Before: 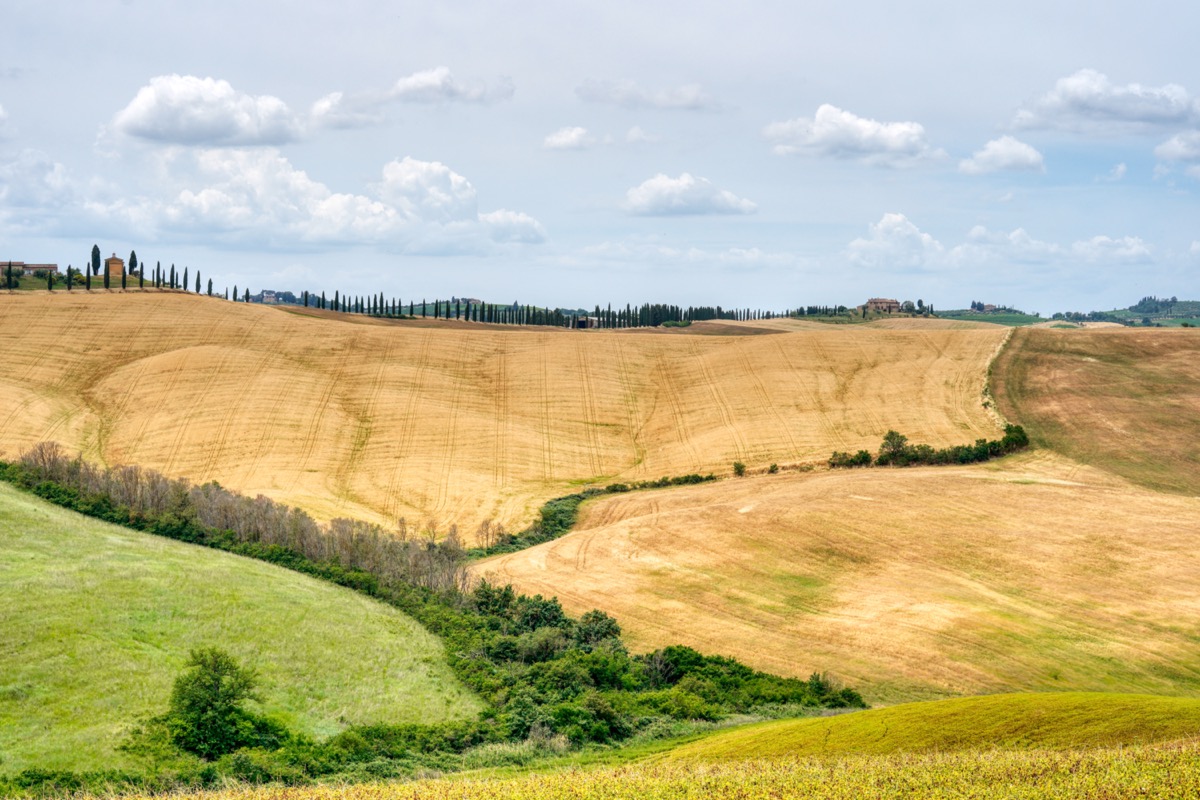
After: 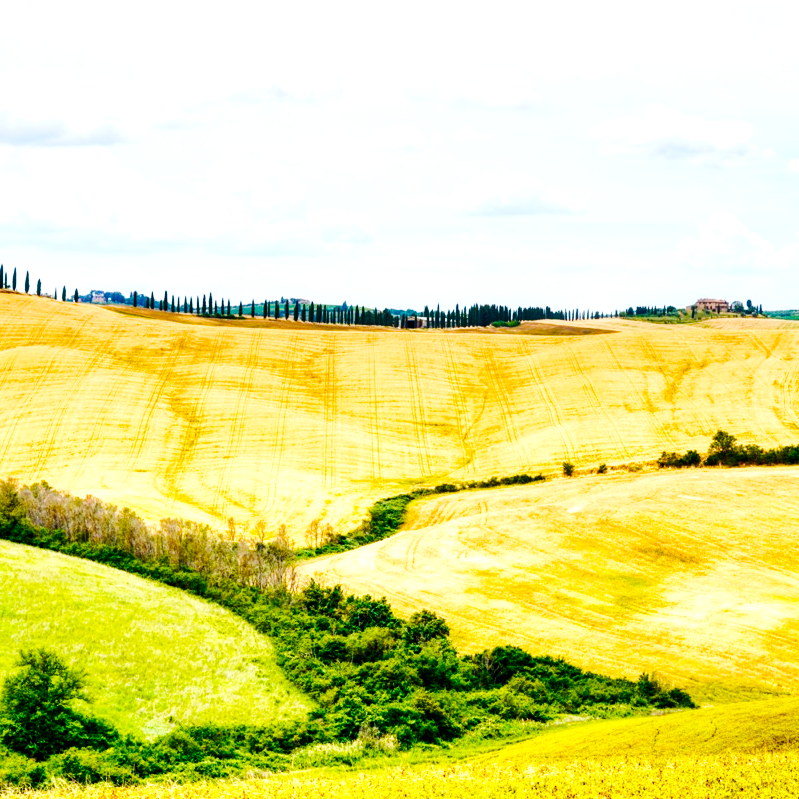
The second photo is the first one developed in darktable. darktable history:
crop and rotate: left 14.292%, right 19.041%
base curve: curves: ch0 [(0, 0) (0.032, 0.025) (0.121, 0.166) (0.206, 0.329) (0.605, 0.79) (1, 1)], preserve colors none
color balance rgb: global offset › luminance -0.37%, perceptual saturation grading › highlights -17.77%, perceptual saturation grading › mid-tones 33.1%, perceptual saturation grading › shadows 50.52%, perceptual brilliance grading › highlights 20%, perceptual brilliance grading › mid-tones 20%, perceptual brilliance grading › shadows -20%, global vibrance 50%
